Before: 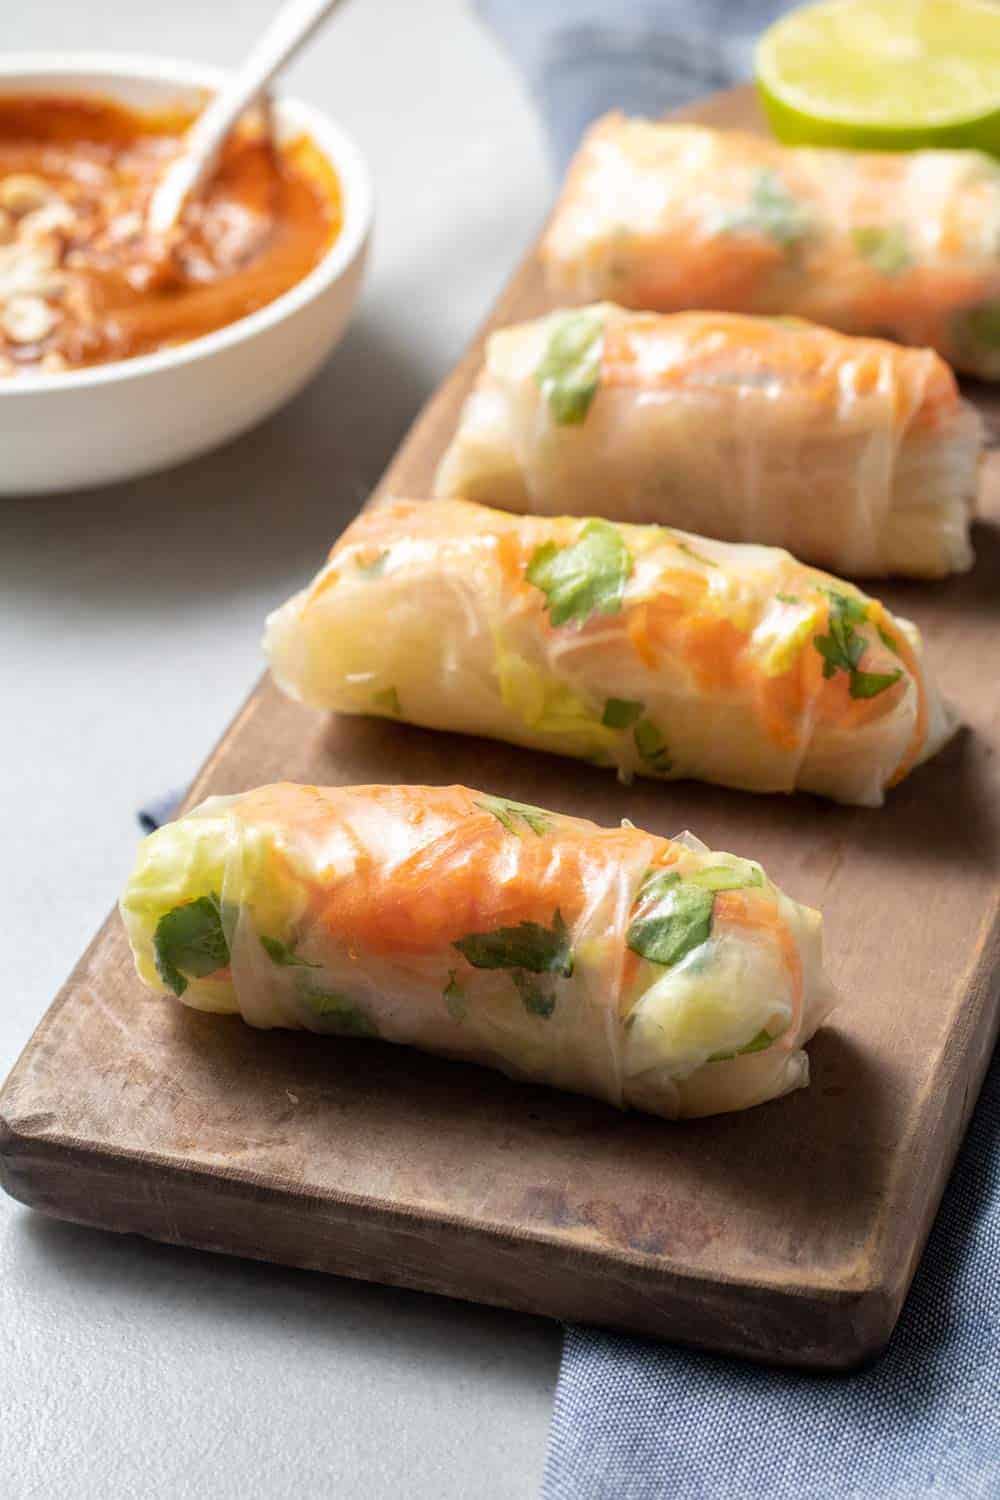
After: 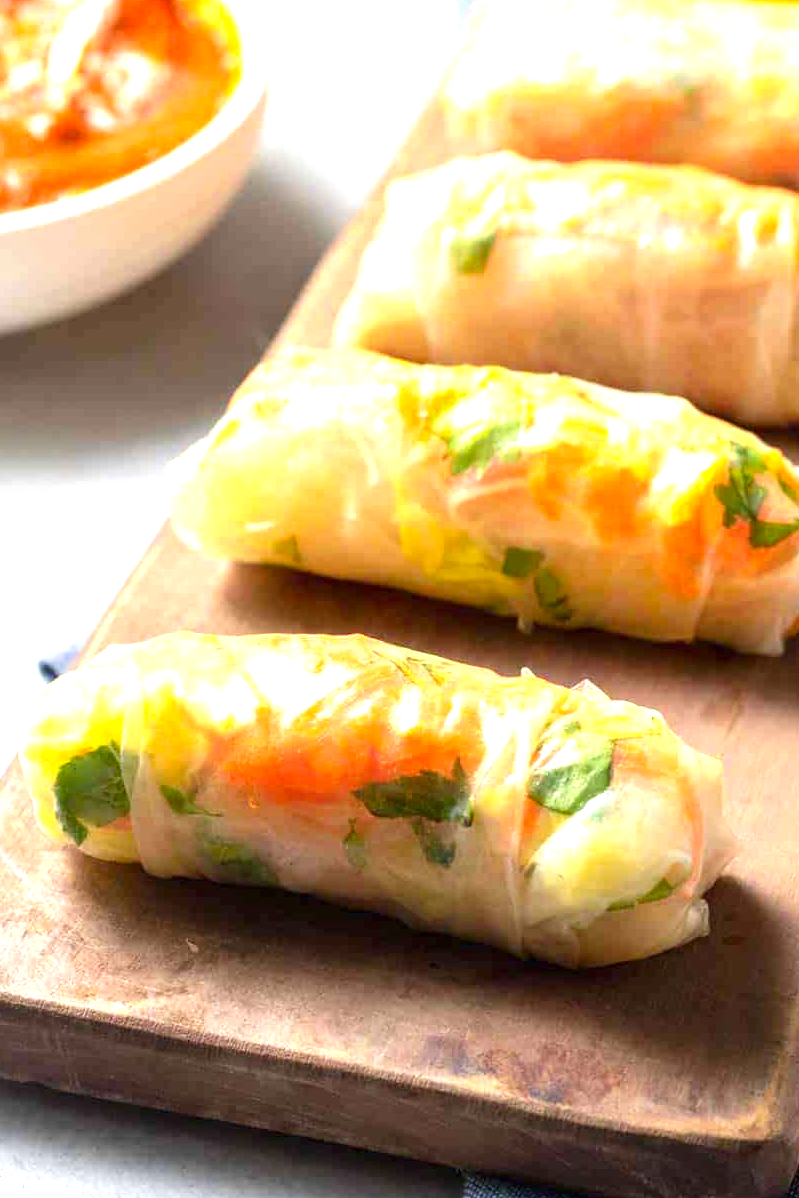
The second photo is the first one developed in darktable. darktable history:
contrast brightness saturation: contrast 0.05
color zones: curves: ch0 [(0, 0.613) (0.01, 0.613) (0.245, 0.448) (0.498, 0.529) (0.642, 0.665) (0.879, 0.777) (0.99, 0.613)]; ch1 [(0, 0) (0.143, 0) (0.286, 0) (0.429, 0) (0.571, 0) (0.714, 0) (0.857, 0)], mix -121.96%
exposure: black level correction 0, exposure 1 EV, compensate highlight preservation false
white balance: emerald 1
crop and rotate: left 10.071%, top 10.071%, right 10.02%, bottom 10.02%
